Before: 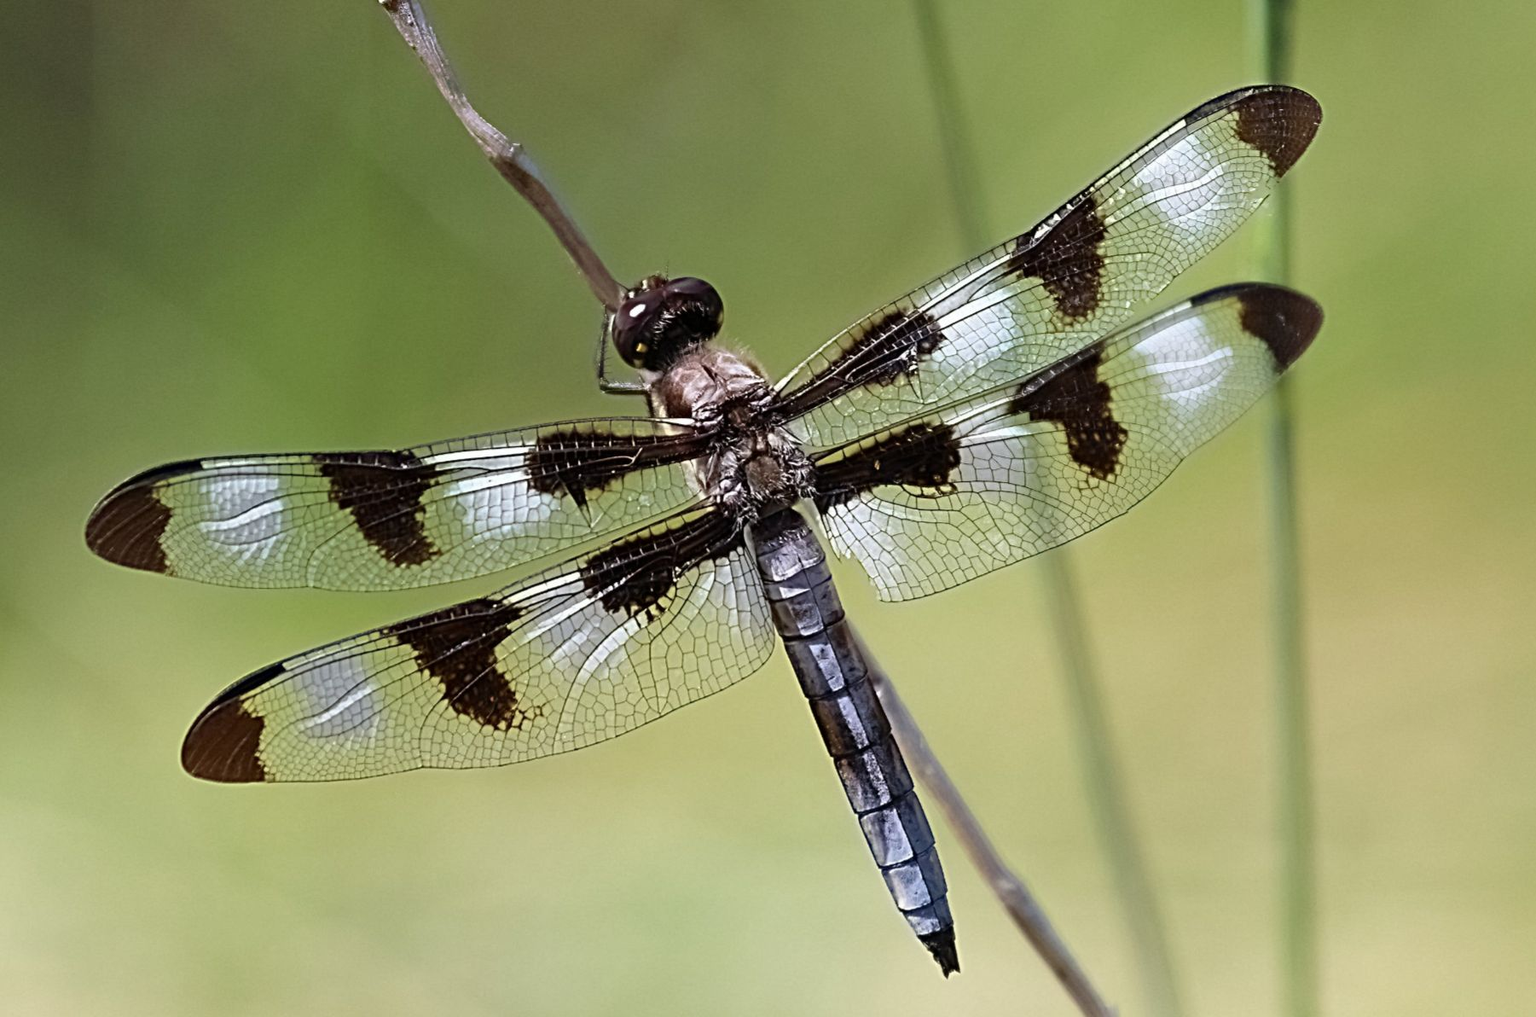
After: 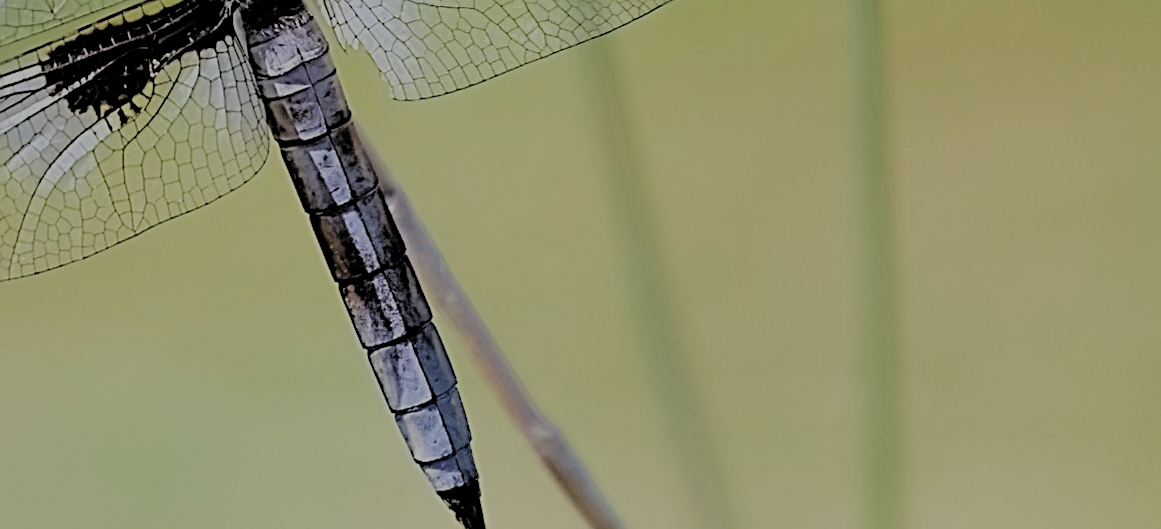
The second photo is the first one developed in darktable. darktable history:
crop and rotate: left 35.517%, top 50.789%, bottom 4.774%
tone equalizer: on, module defaults
sharpen: on, module defaults
filmic rgb: black relative exposure -4.42 EV, white relative exposure 6.52 EV, threshold 5.96 EV, hardness 1.9, contrast 0.513, add noise in highlights 0.001, color science v3 (2019), use custom middle-gray values true, contrast in highlights soft, enable highlight reconstruction true
